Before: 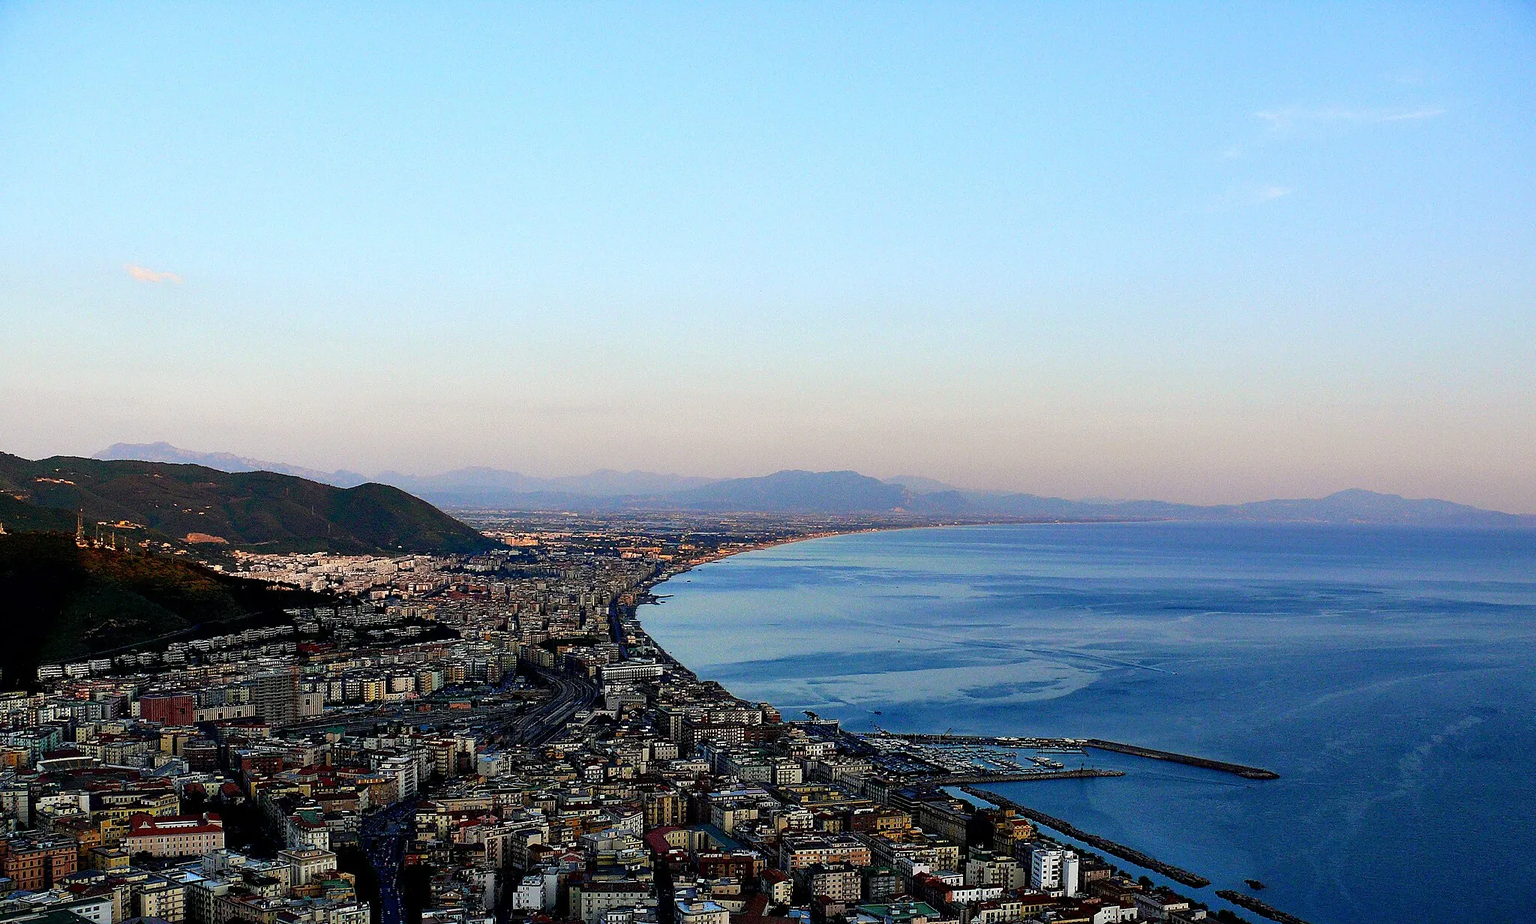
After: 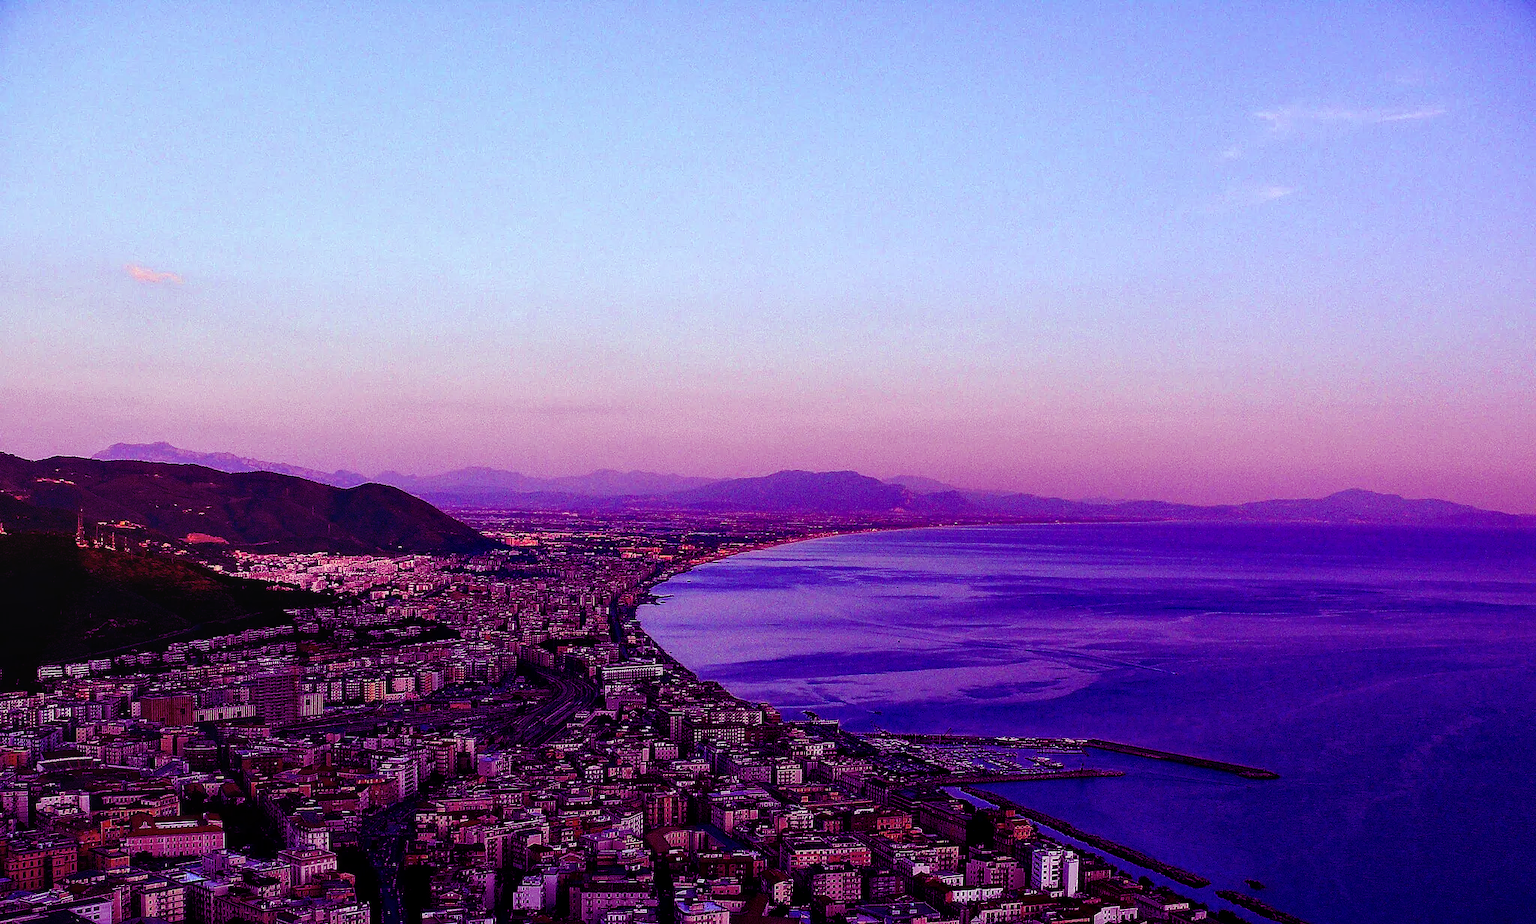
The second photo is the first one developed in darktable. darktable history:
local contrast: on, module defaults
color balance: mode lift, gamma, gain (sRGB), lift [1, 1, 0.101, 1]
